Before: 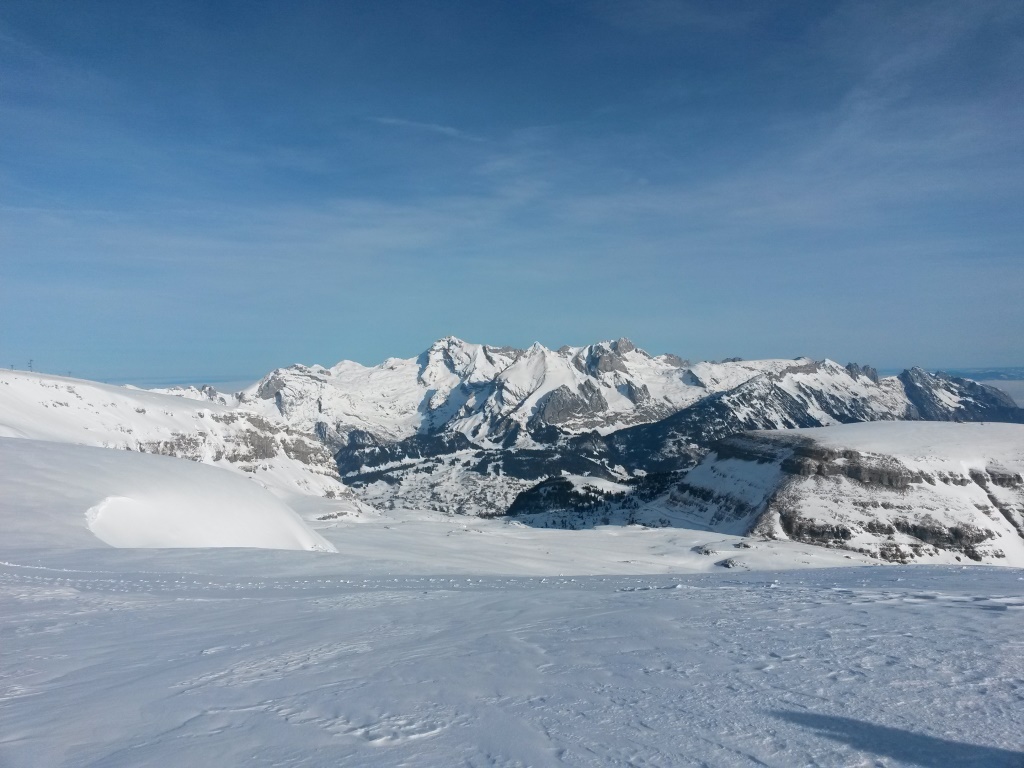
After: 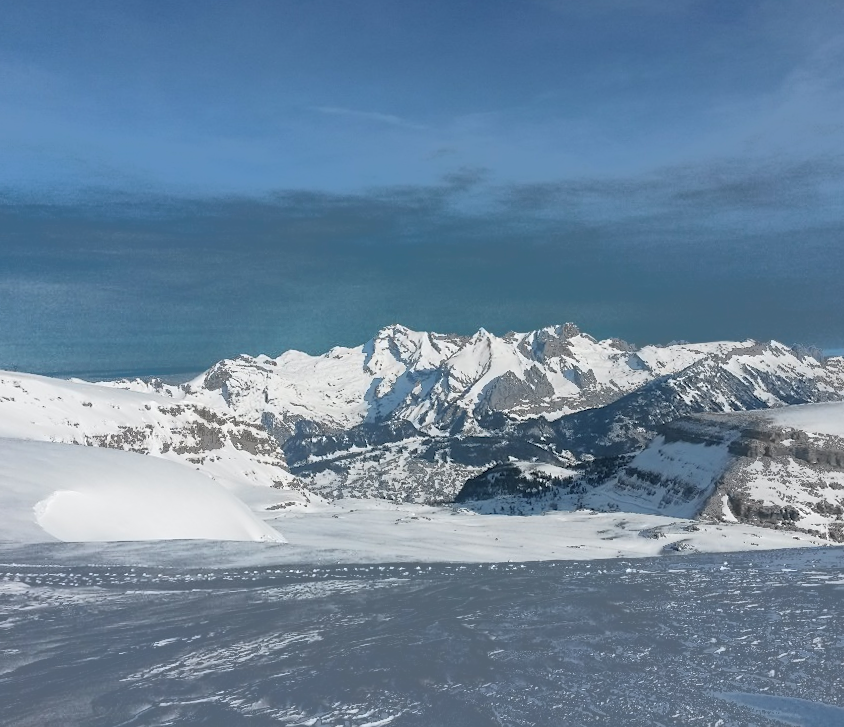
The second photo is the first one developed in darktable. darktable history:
fill light: exposure -0.73 EV, center 0.69, width 2.2
contrast brightness saturation: brightness 0.15
crop and rotate: angle 1°, left 4.281%, top 0.642%, right 11.383%, bottom 2.486%
tone equalizer: on, module defaults
sharpen: radius 1
